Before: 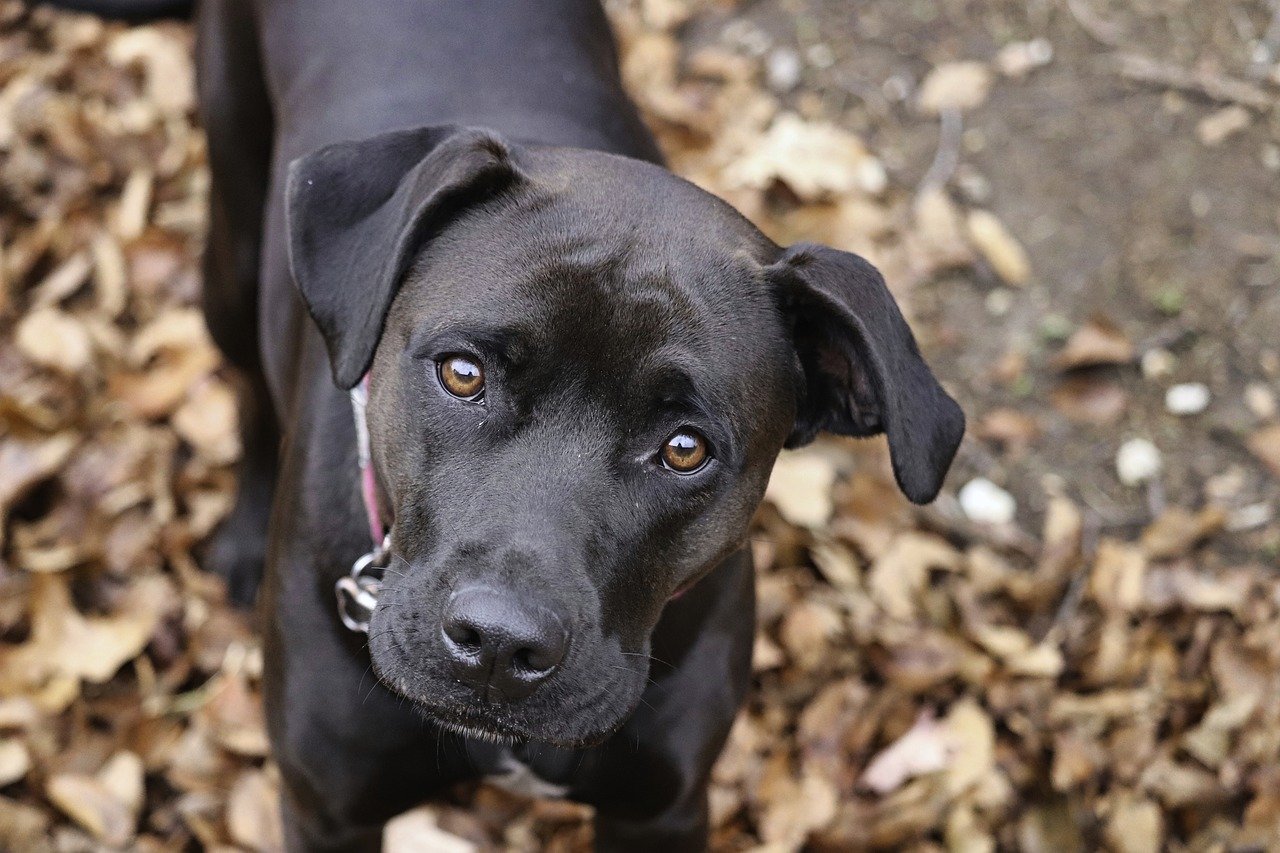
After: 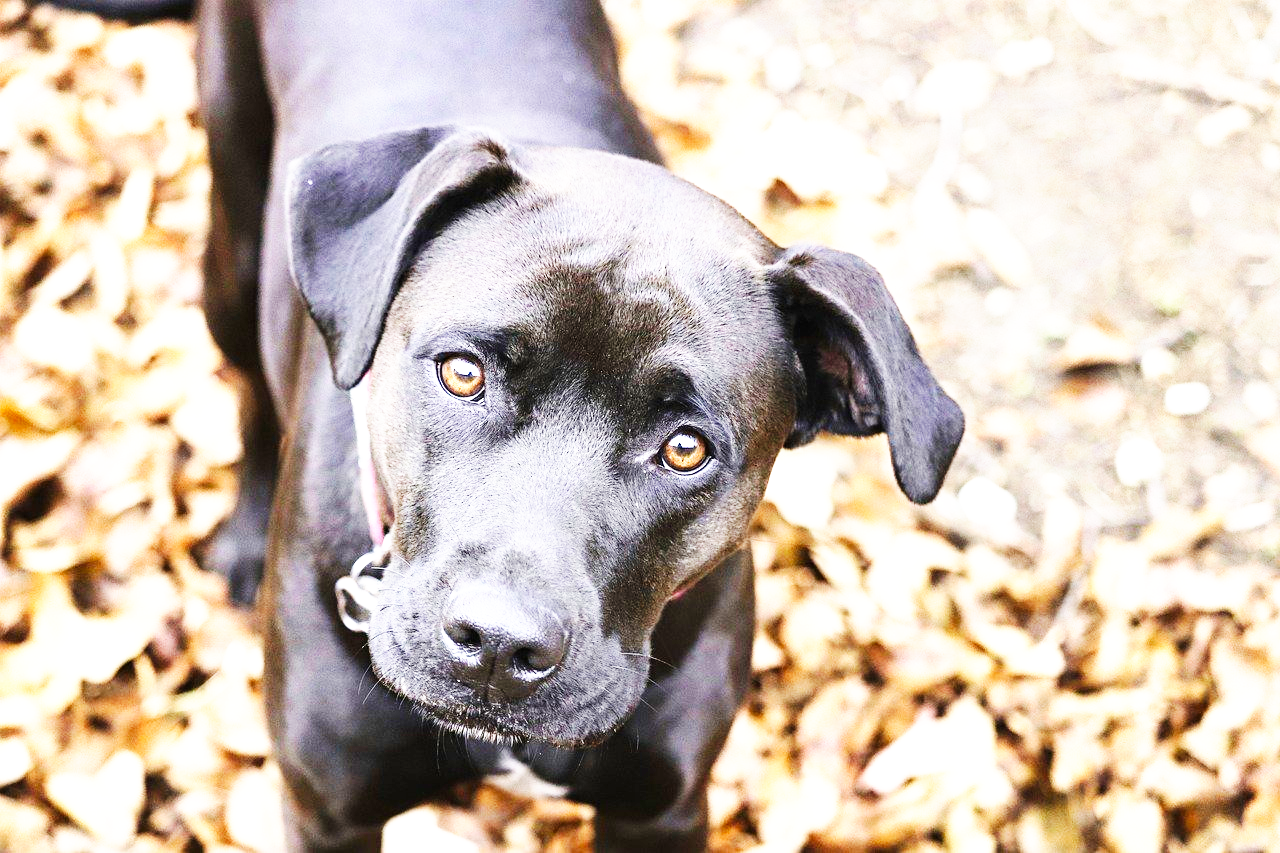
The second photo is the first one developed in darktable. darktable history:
color correction: highlights b* 0.035, saturation 1.14
base curve: curves: ch0 [(0, 0) (0.007, 0.004) (0.027, 0.03) (0.046, 0.07) (0.207, 0.54) (0.442, 0.872) (0.673, 0.972) (1, 1)], preserve colors none
exposure: exposure 1.23 EV, compensate highlight preservation false
